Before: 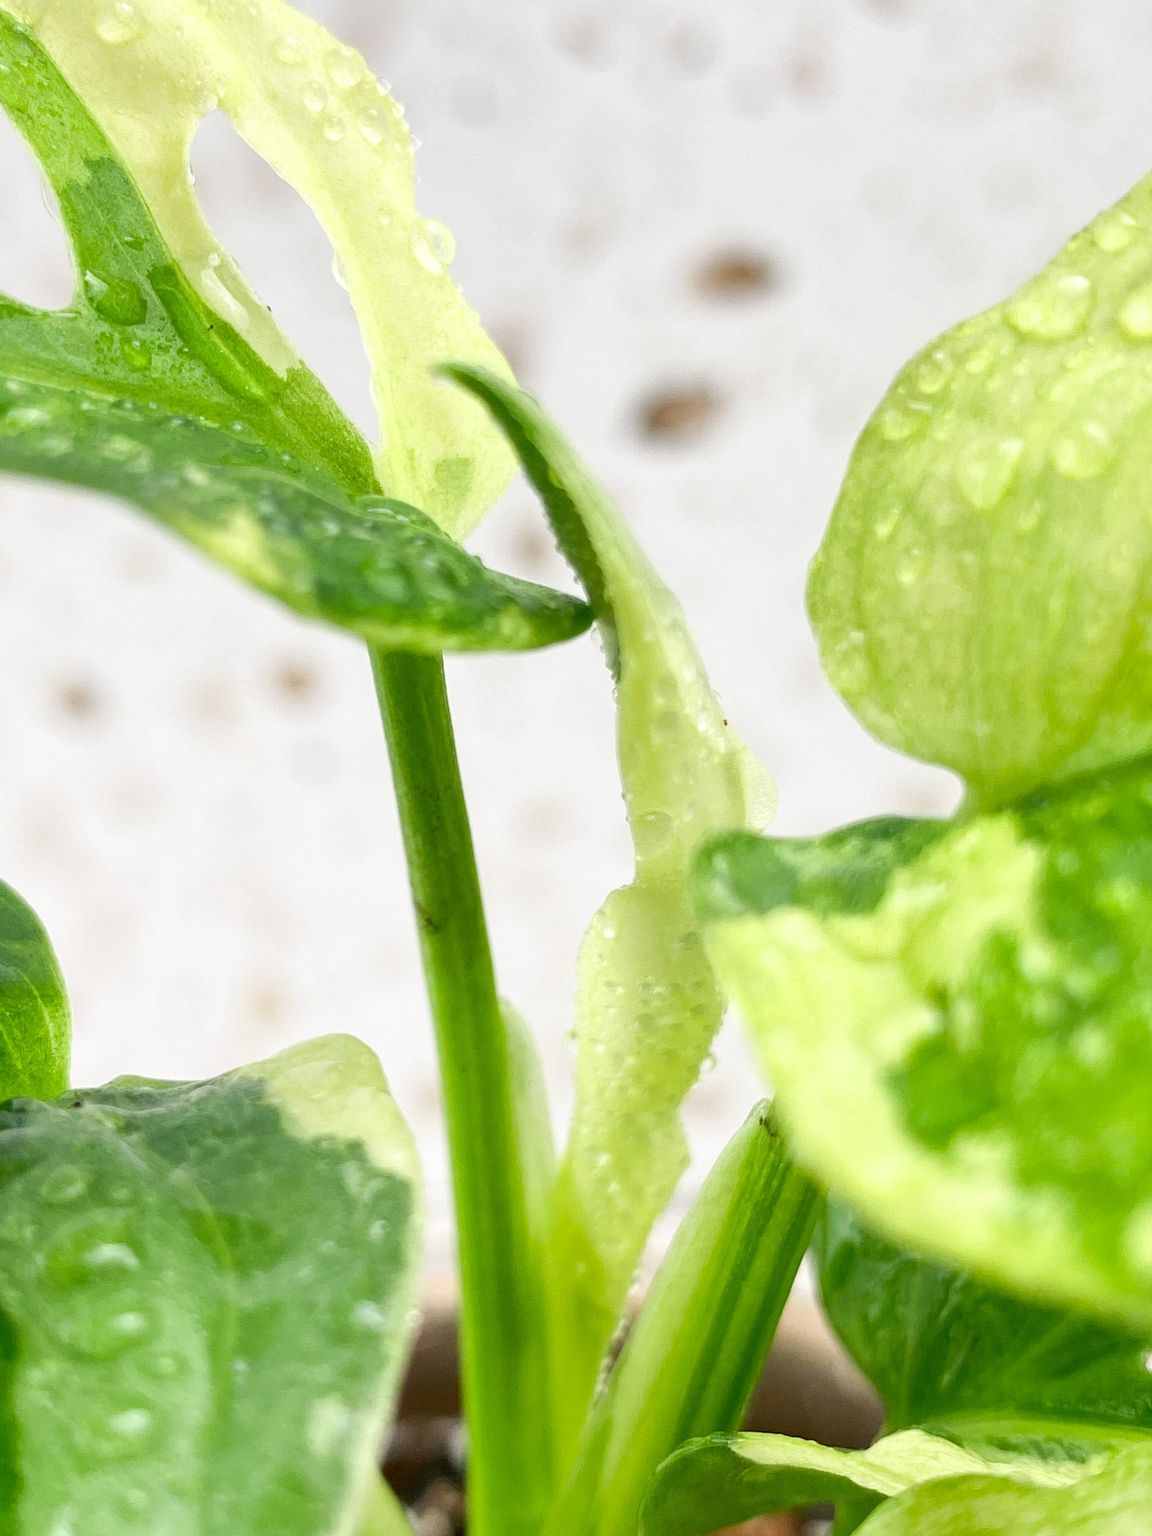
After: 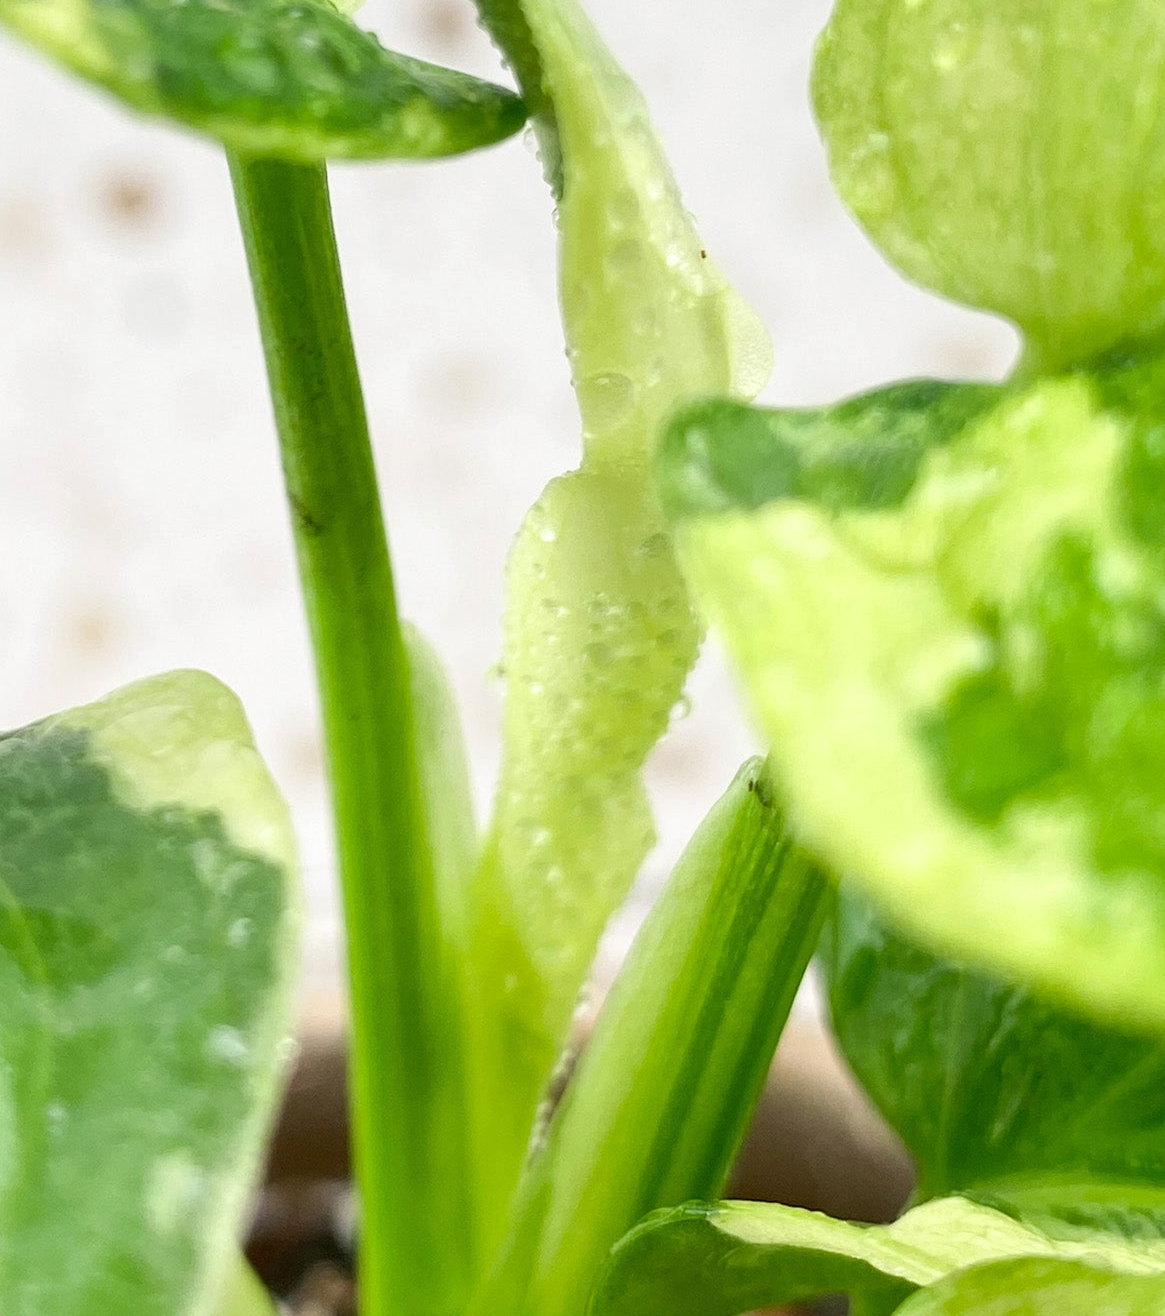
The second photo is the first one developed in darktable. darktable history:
crop and rotate: left 17.223%, top 34.664%, right 6.88%, bottom 1.033%
base curve: curves: ch0 [(0, 0) (0.472, 0.455) (1, 1)], preserve colors none
